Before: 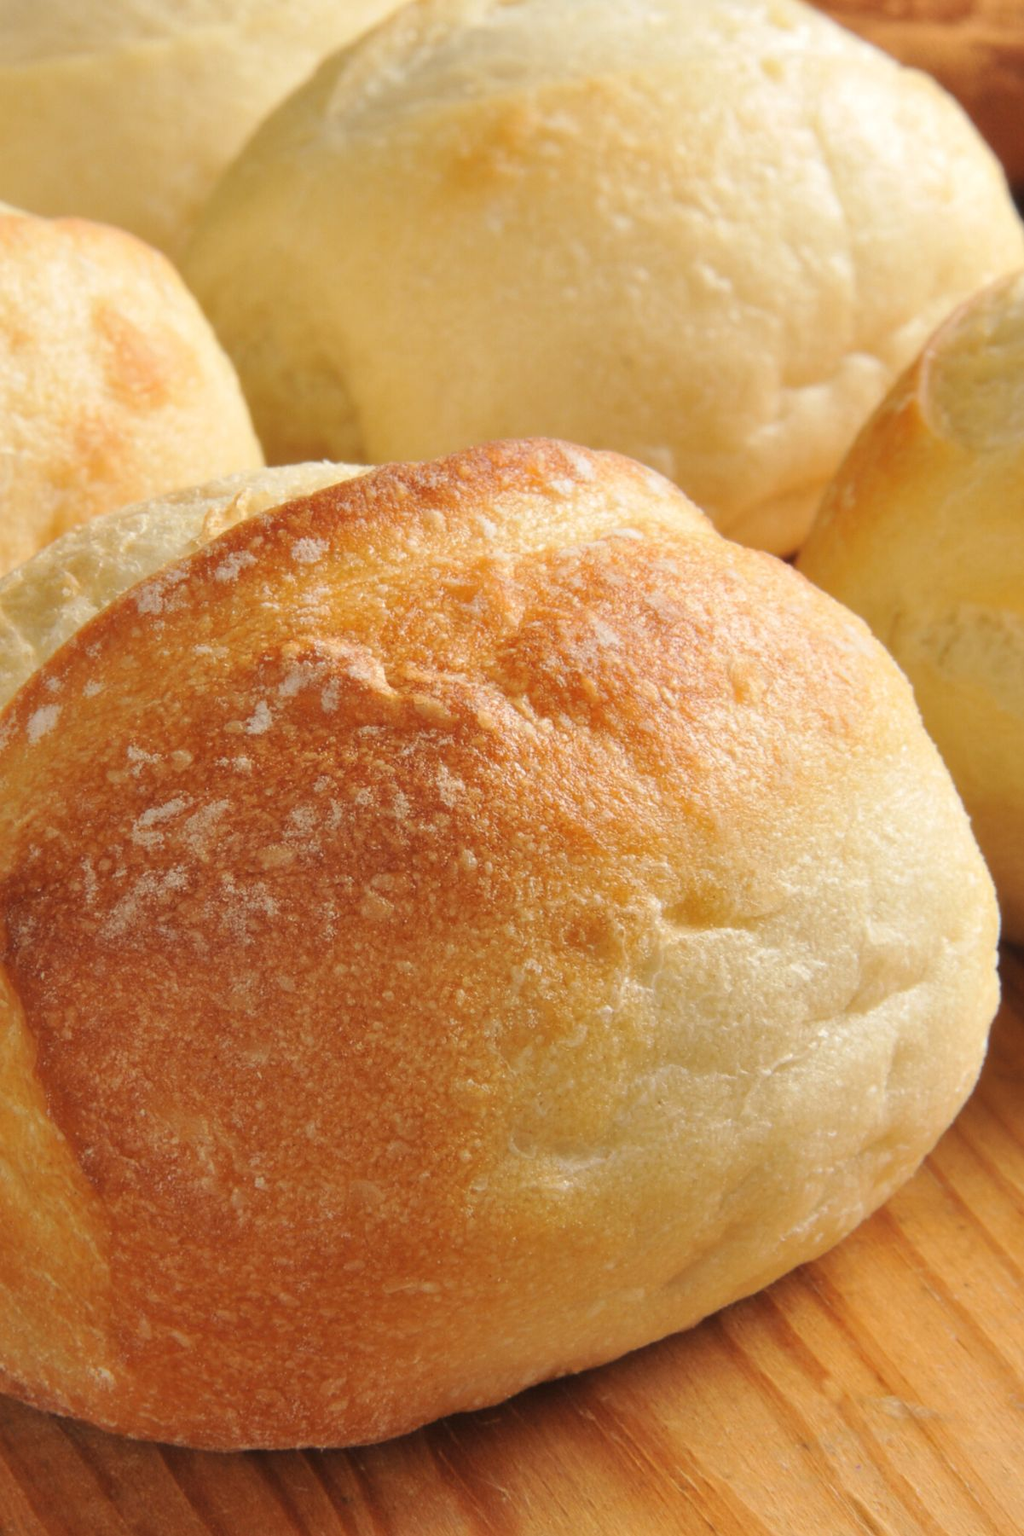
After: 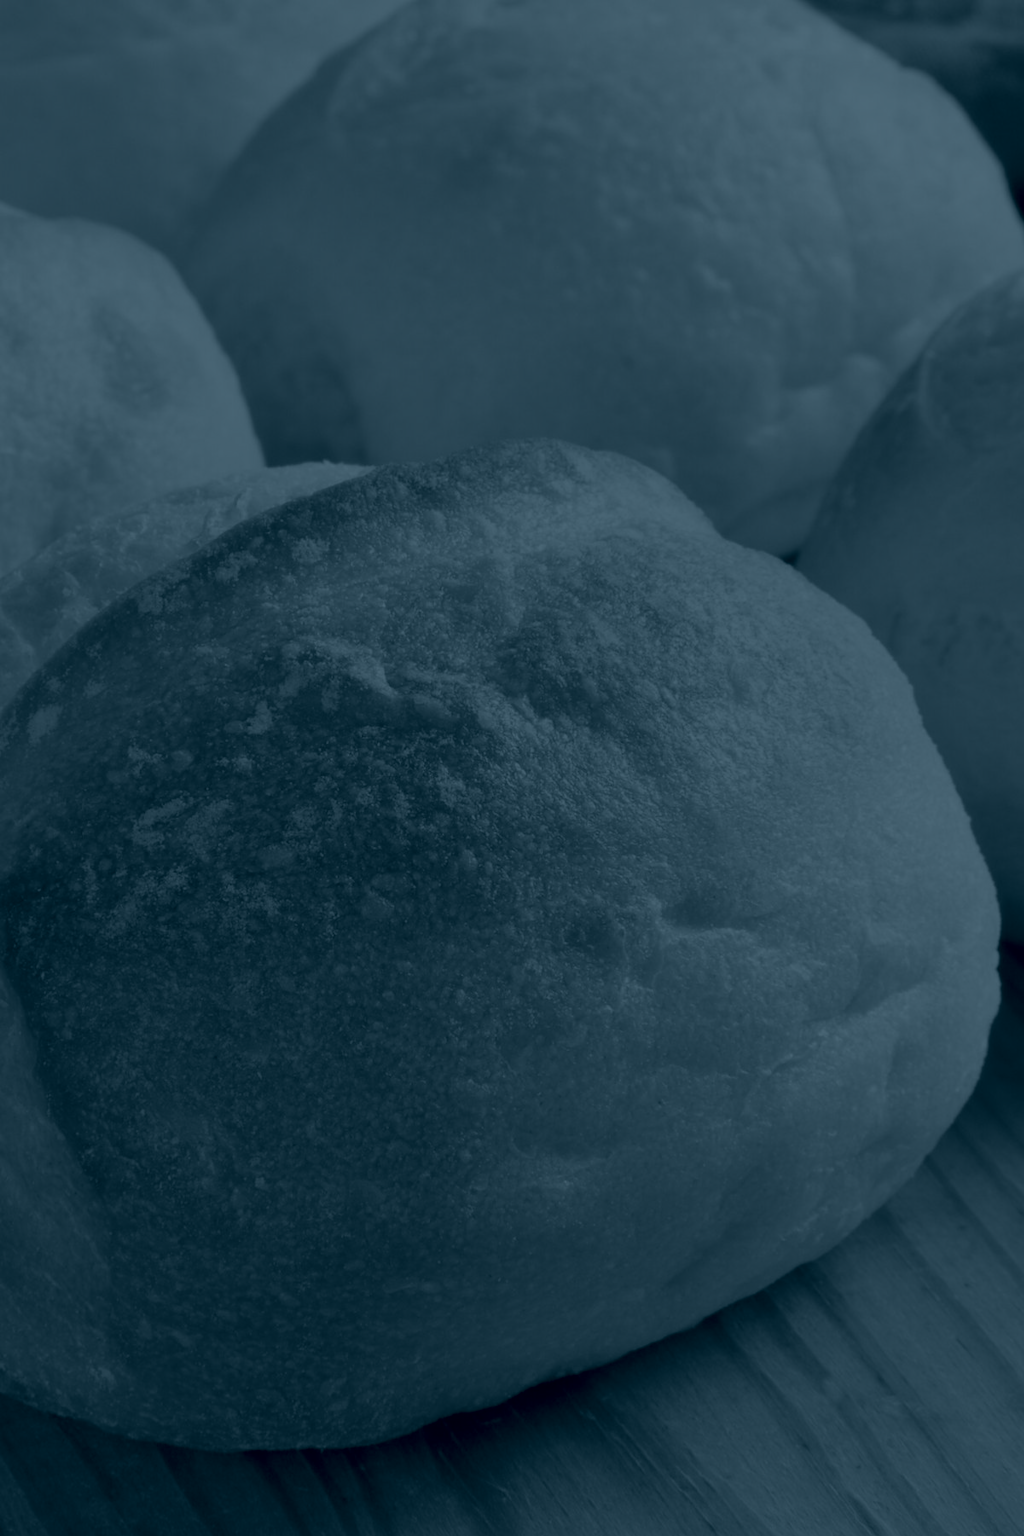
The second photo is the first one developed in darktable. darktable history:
exposure: black level correction 0, exposure -0.721 EV, compensate highlight preservation false
colorize: hue 194.4°, saturation 29%, source mix 61.75%, lightness 3.98%, version 1
contrast equalizer: y [[0.5 ×6], [0.5 ×6], [0.5, 0.5, 0.501, 0.545, 0.707, 0.863], [0 ×6], [0 ×6]]
color calibration: output R [0.994, 0.059, -0.119, 0], output G [-0.036, 1.09, -0.119, 0], output B [0.078, -0.108, 0.961, 0], illuminant custom, x 0.371, y 0.382, temperature 4281.14 K
